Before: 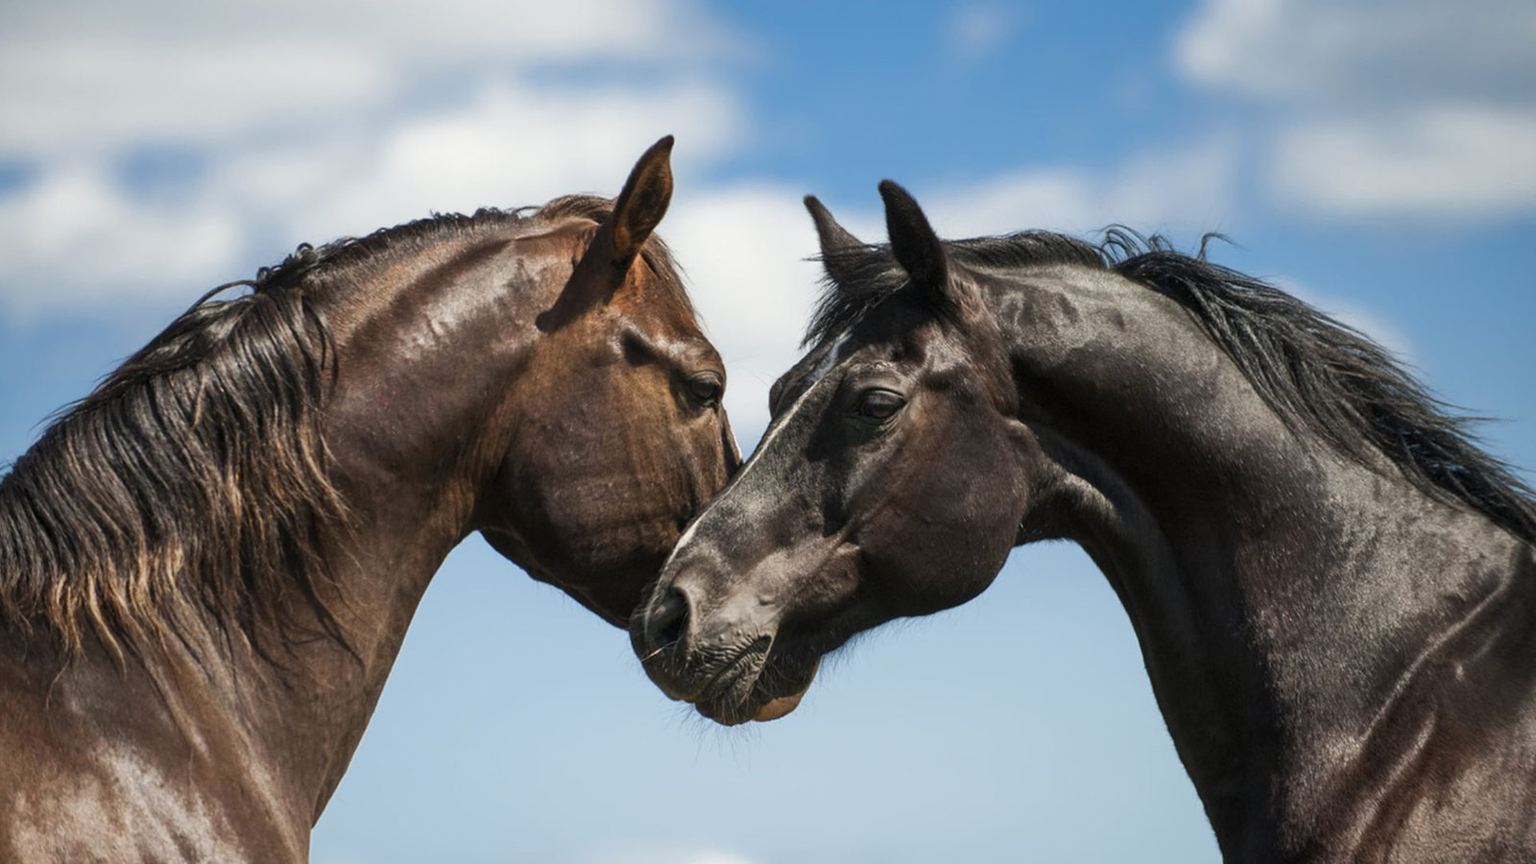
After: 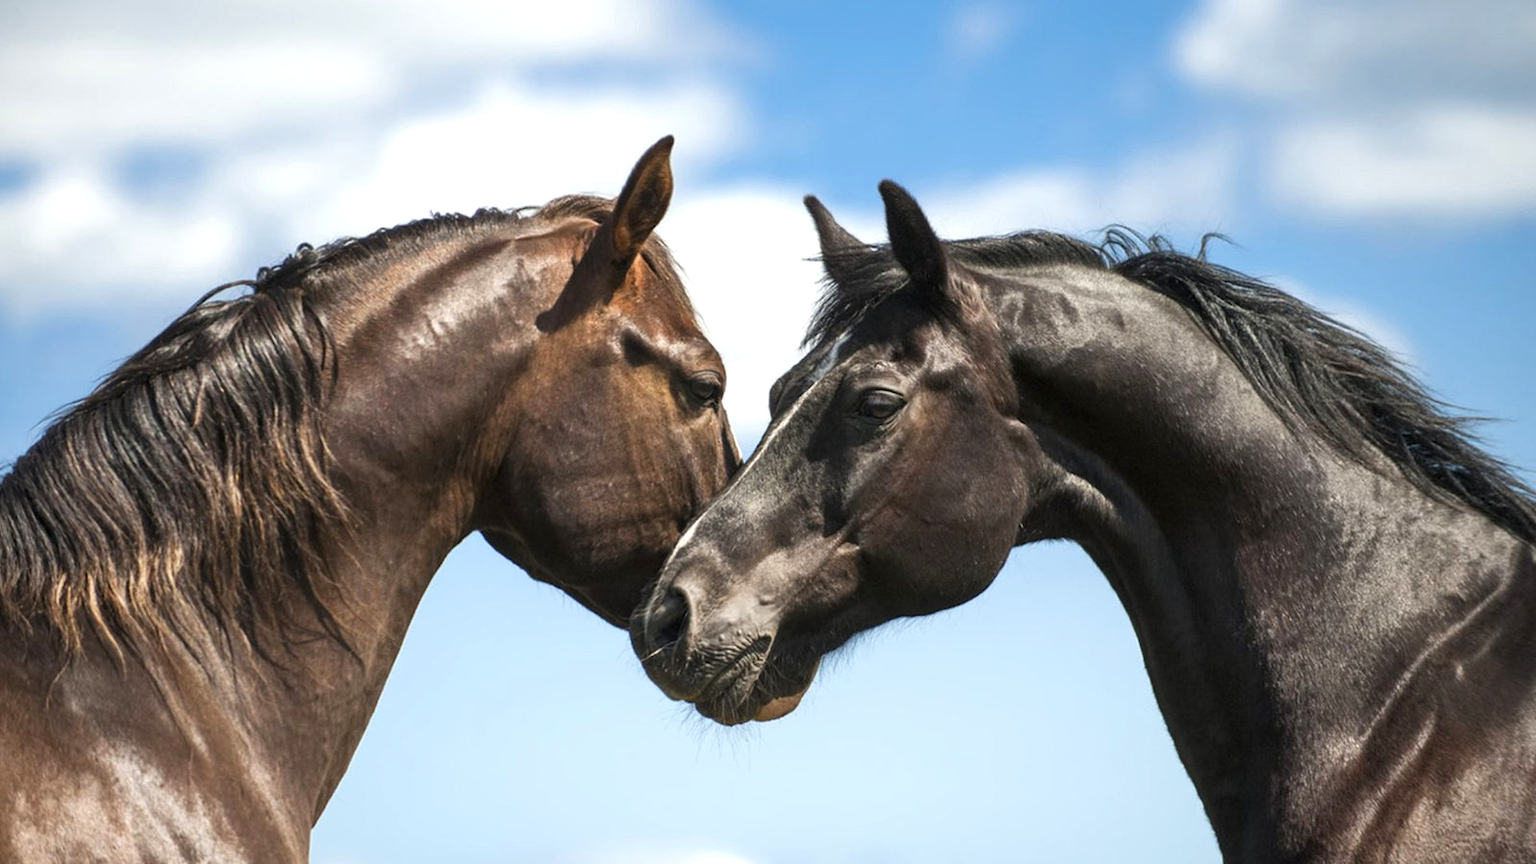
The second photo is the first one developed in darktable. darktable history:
exposure: exposure 0.519 EV, compensate highlight preservation false
